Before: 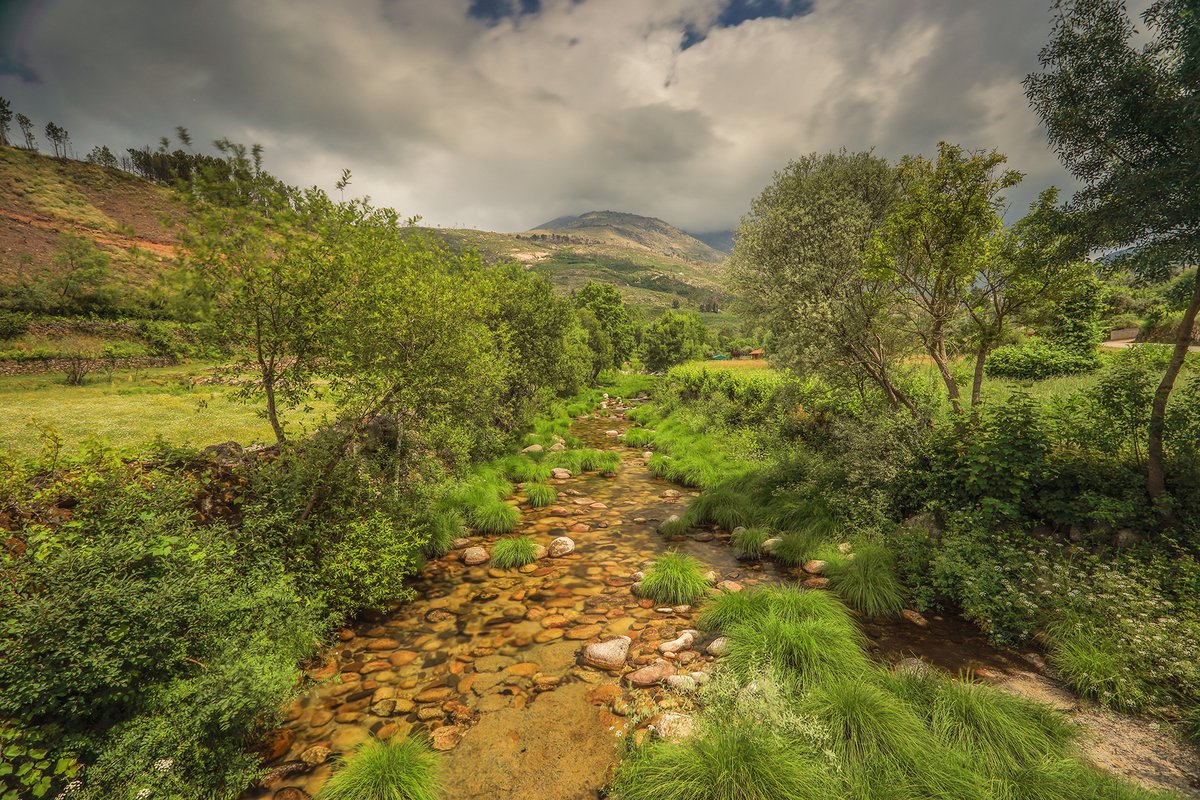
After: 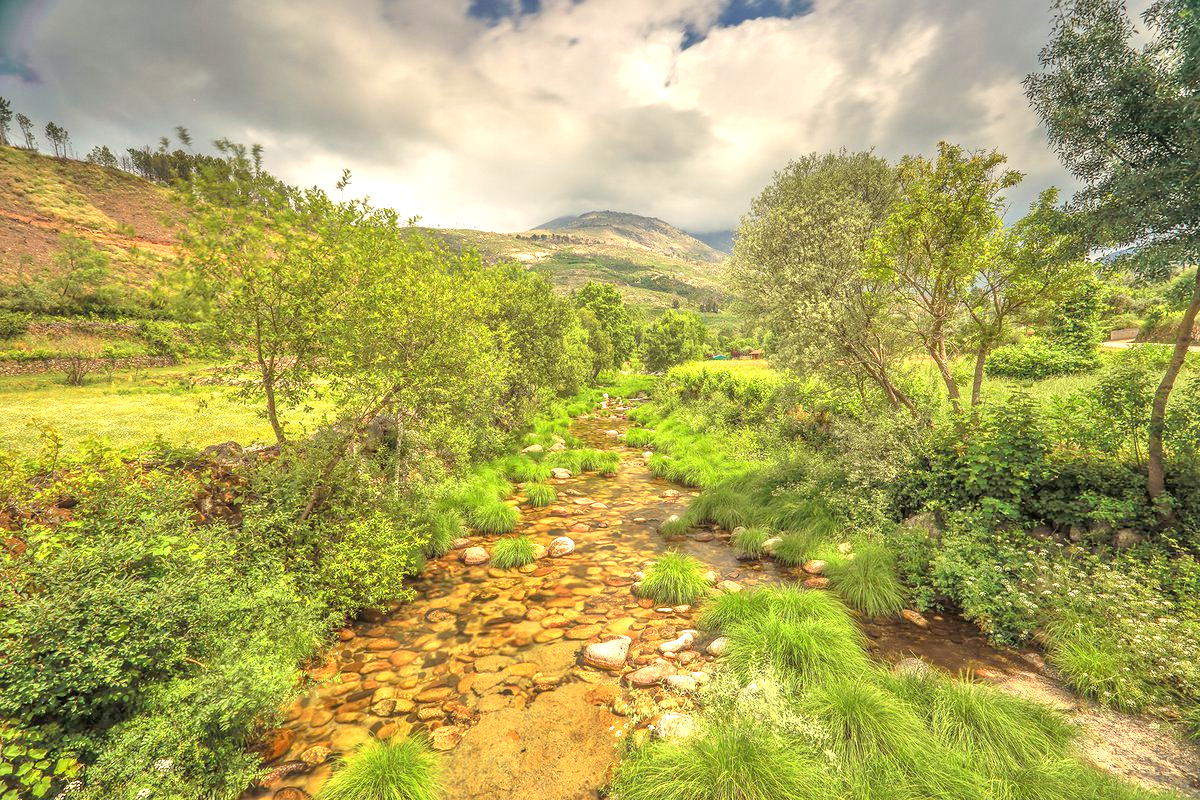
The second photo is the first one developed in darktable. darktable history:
exposure: black level correction 0.001, exposure 0.955 EV, compensate exposure bias true, compensate highlight preservation false
tone equalizer: -7 EV 0.15 EV, -6 EV 0.6 EV, -5 EV 1.15 EV, -4 EV 1.33 EV, -3 EV 1.15 EV, -2 EV 0.6 EV, -1 EV 0.15 EV, mask exposure compensation -0.5 EV
